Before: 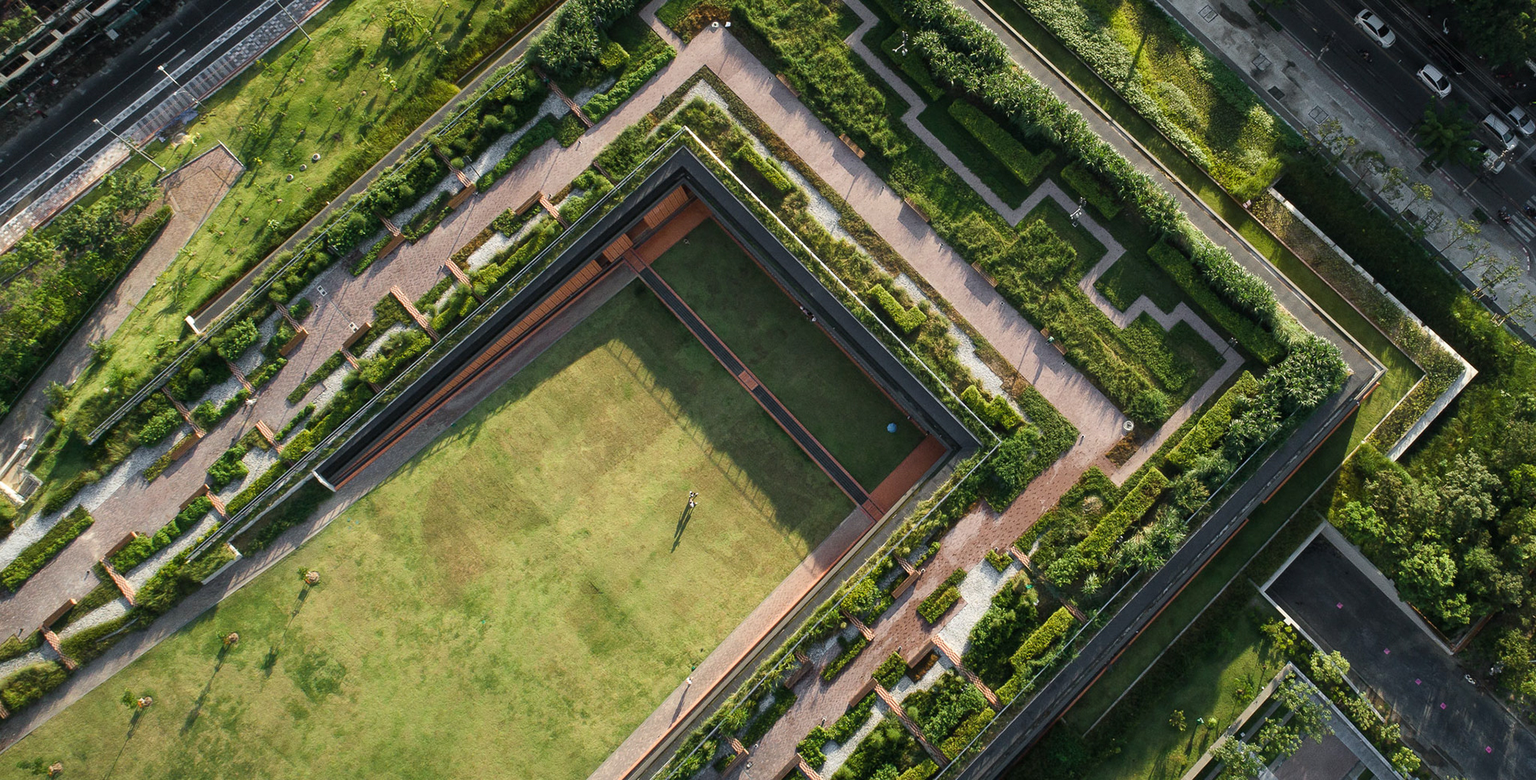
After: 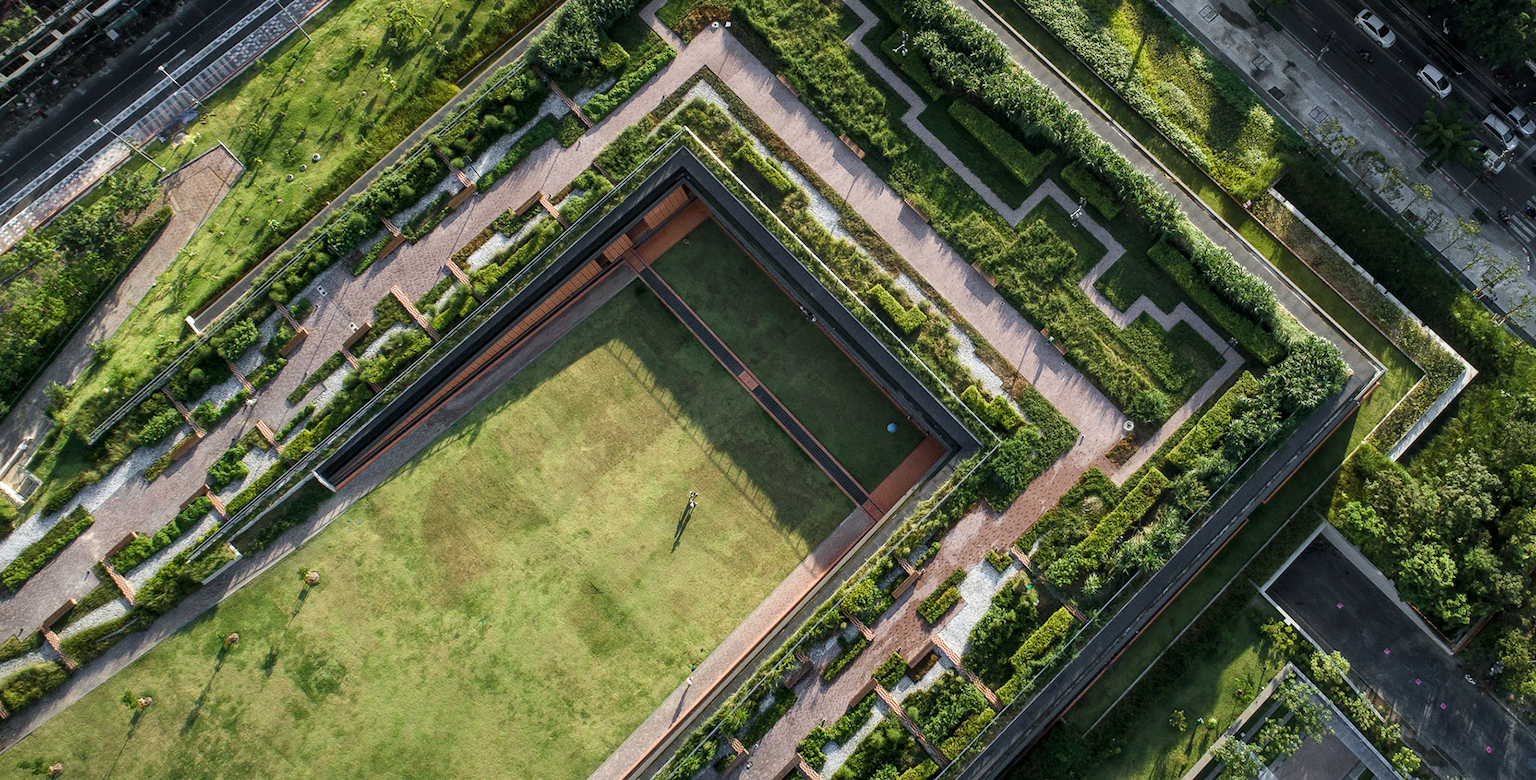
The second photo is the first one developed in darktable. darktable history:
white balance: red 0.974, blue 1.044
local contrast: on, module defaults
